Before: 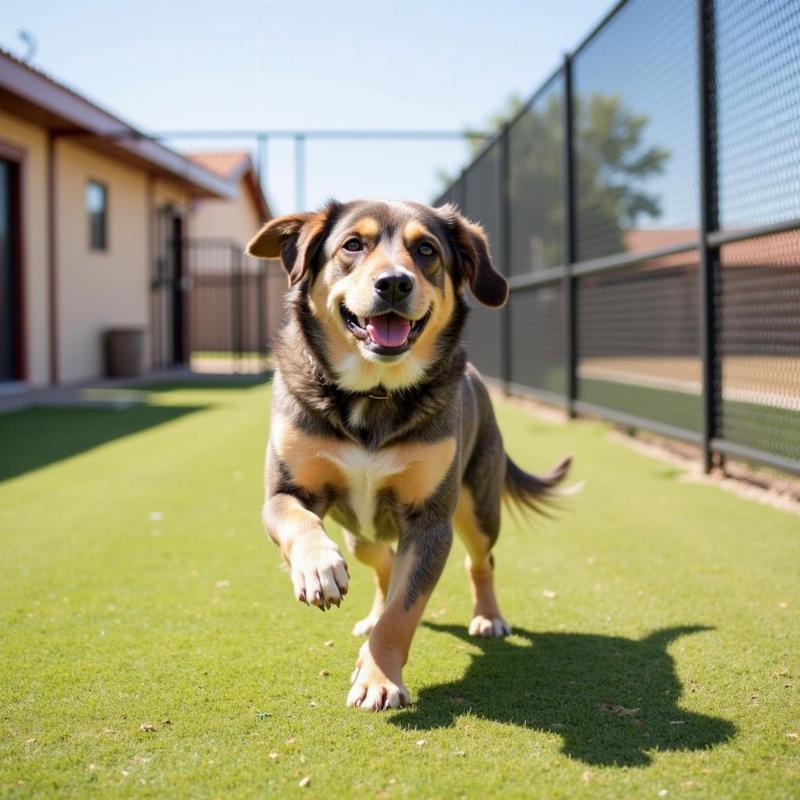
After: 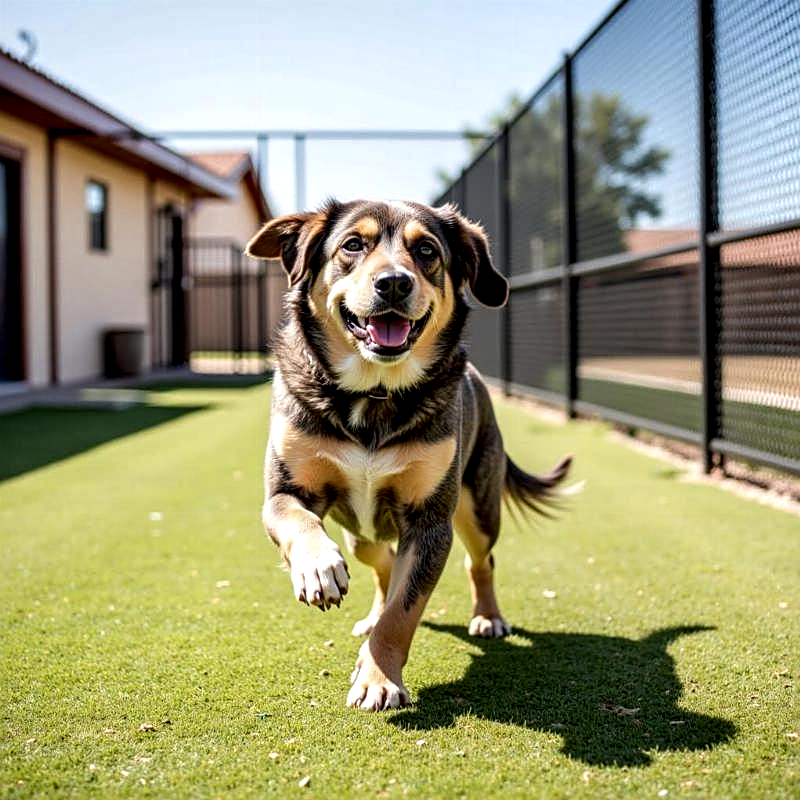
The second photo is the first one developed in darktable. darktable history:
local contrast: highlights 16%, detail 185%
sharpen: on, module defaults
